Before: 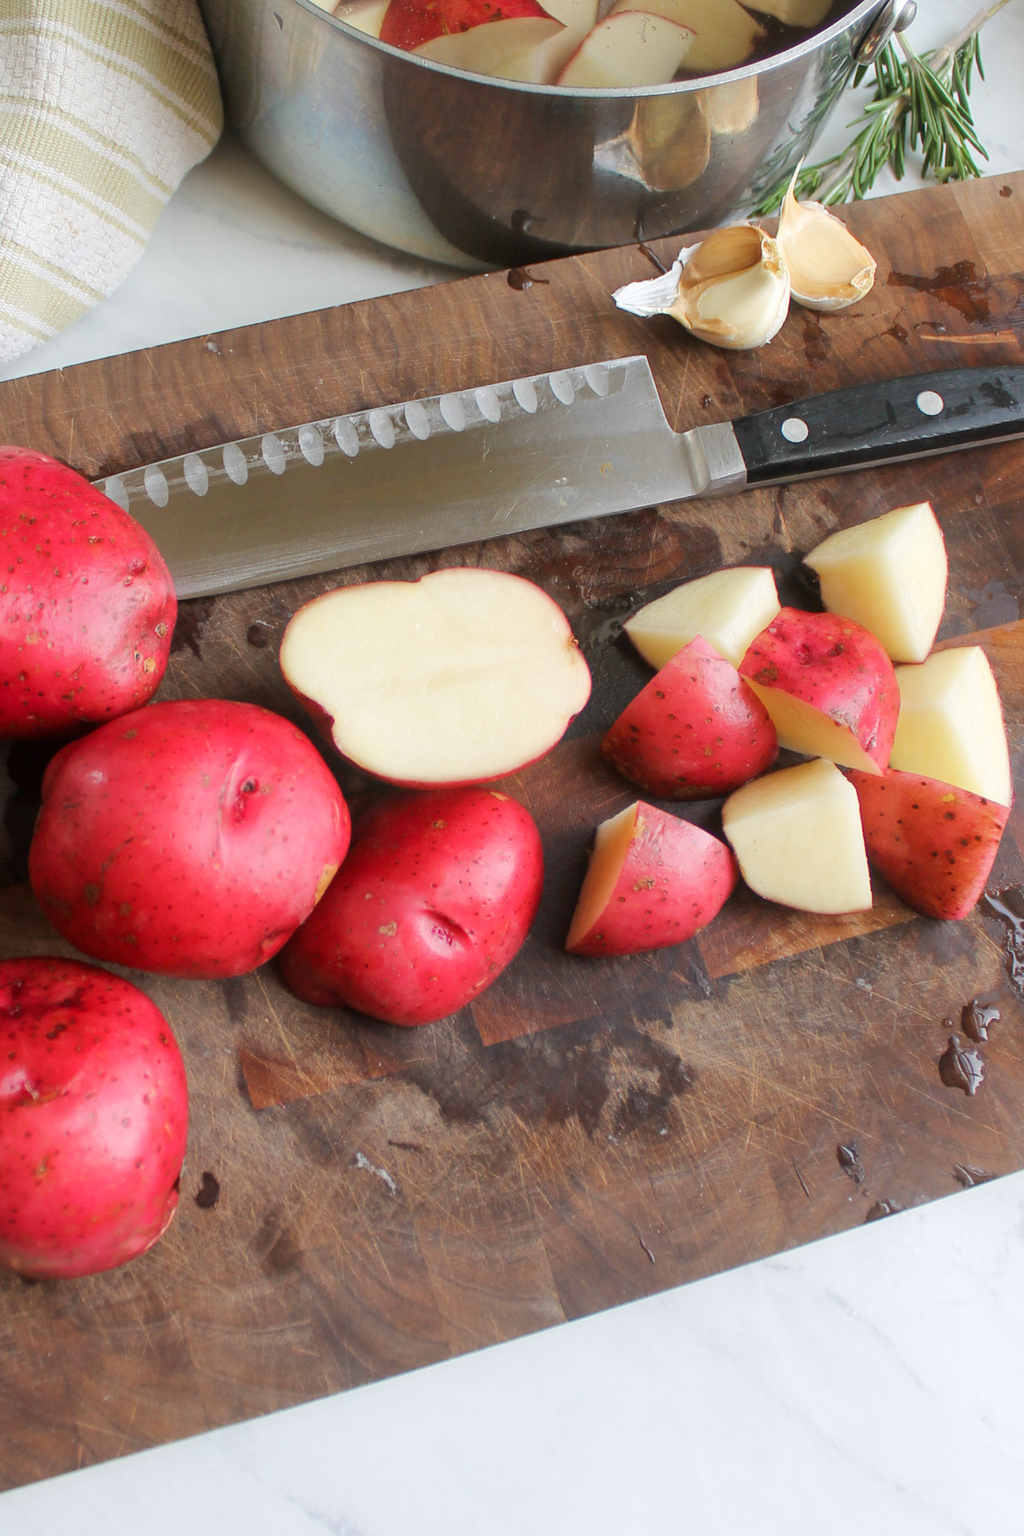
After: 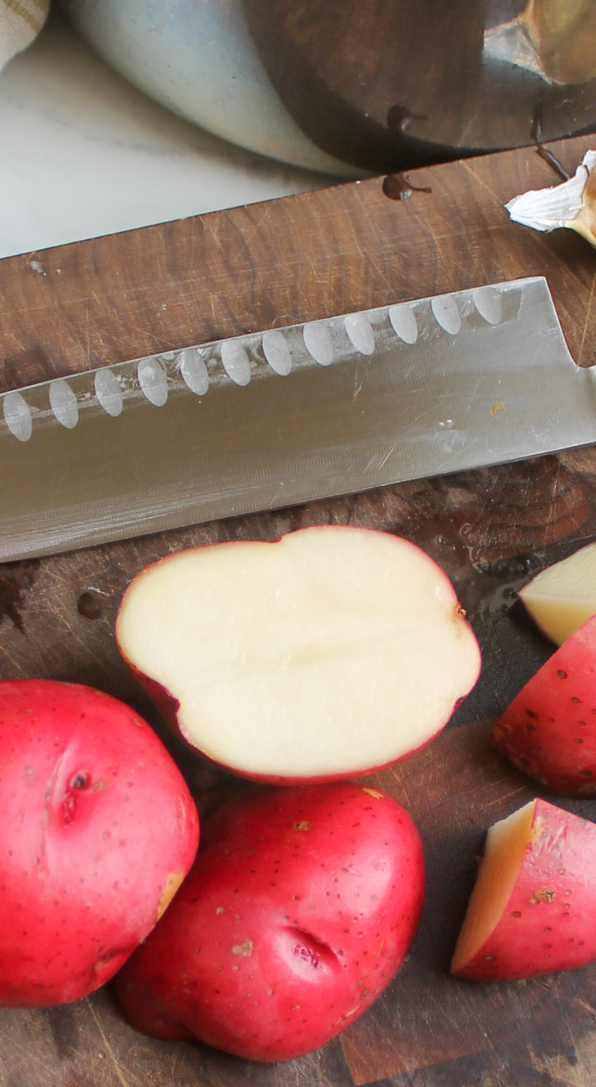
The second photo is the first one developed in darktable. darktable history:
crop: left 17.721%, top 7.801%, right 32.556%, bottom 31.774%
